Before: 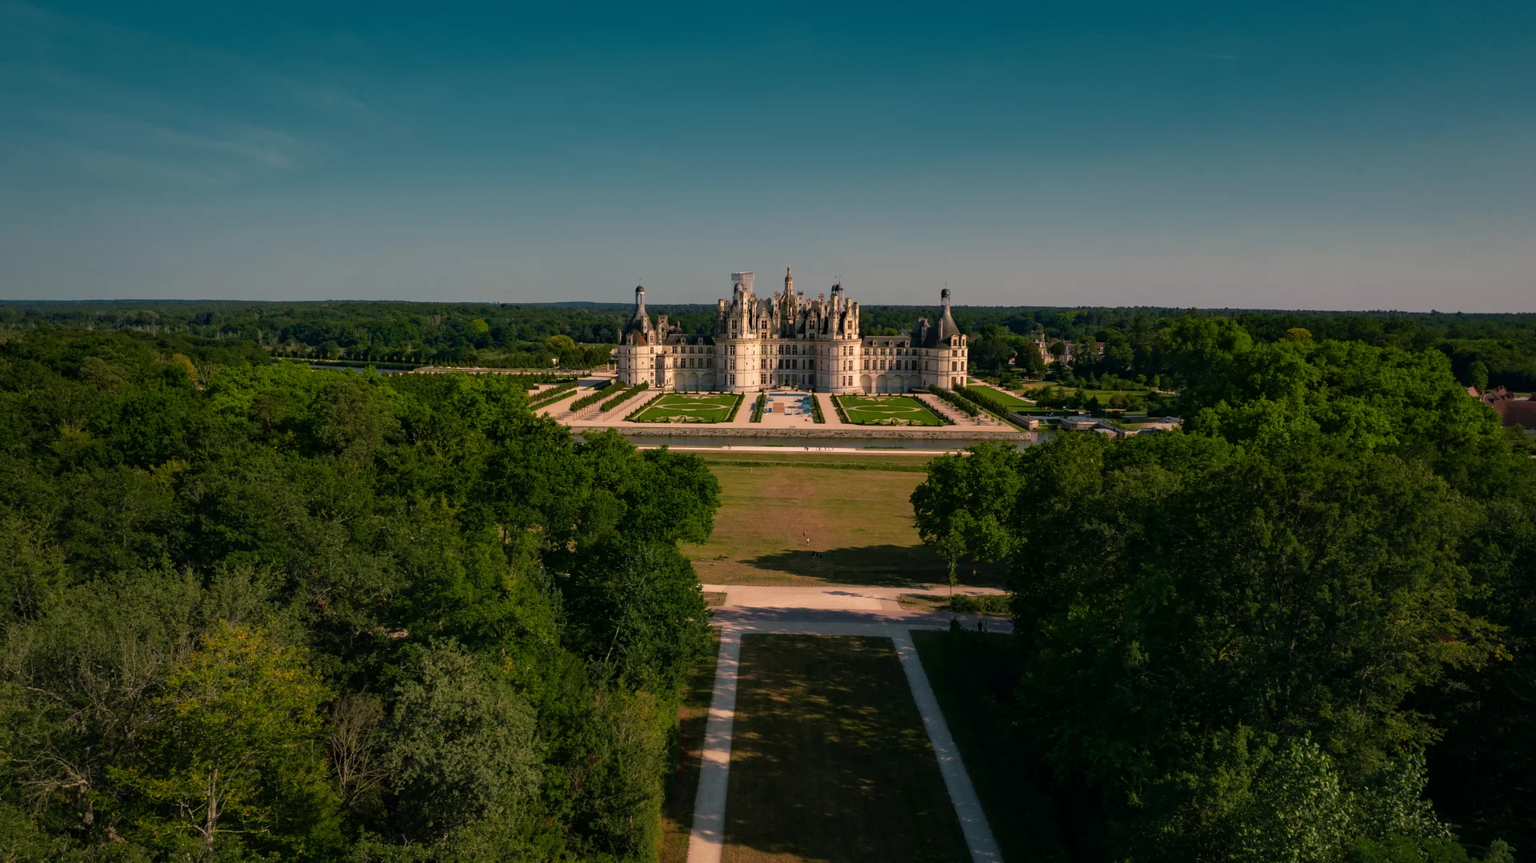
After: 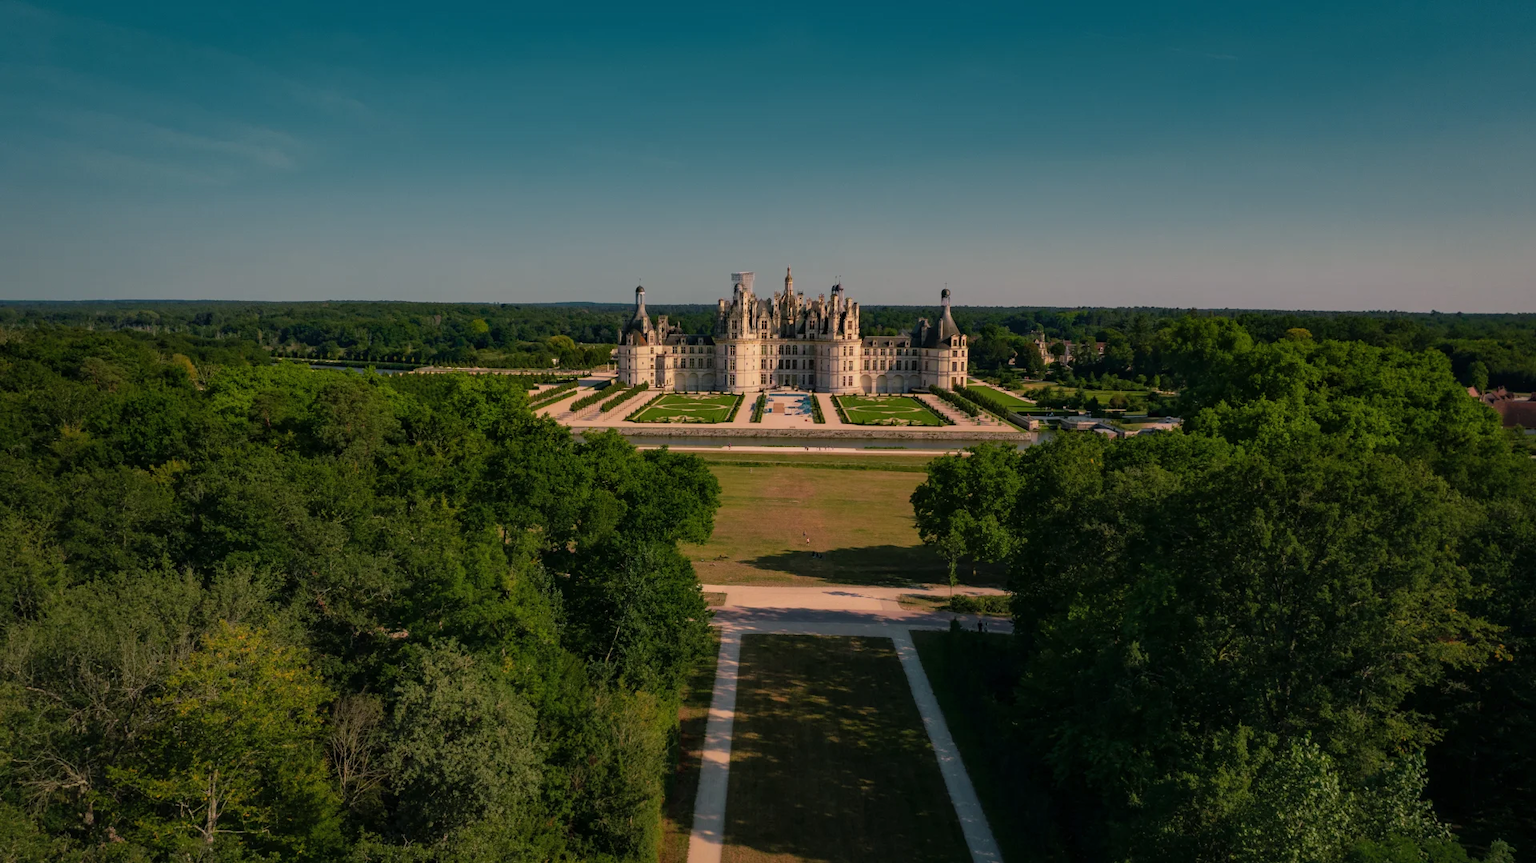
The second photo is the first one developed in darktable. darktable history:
shadows and highlights: shadows 25.09, highlights -69.6
